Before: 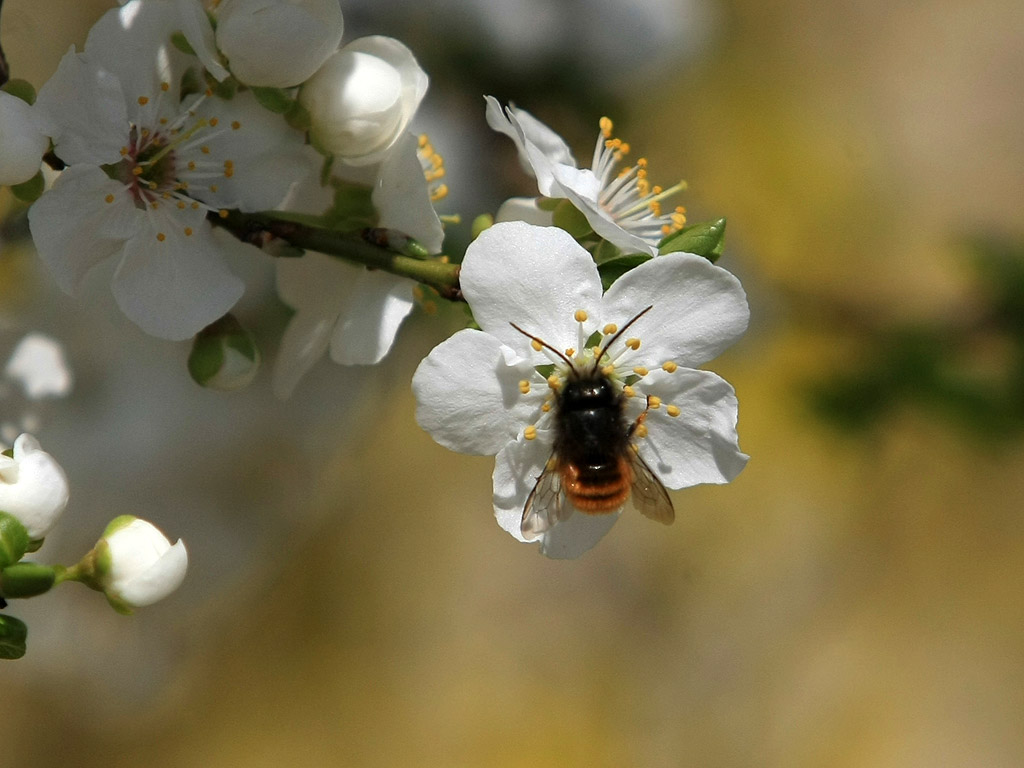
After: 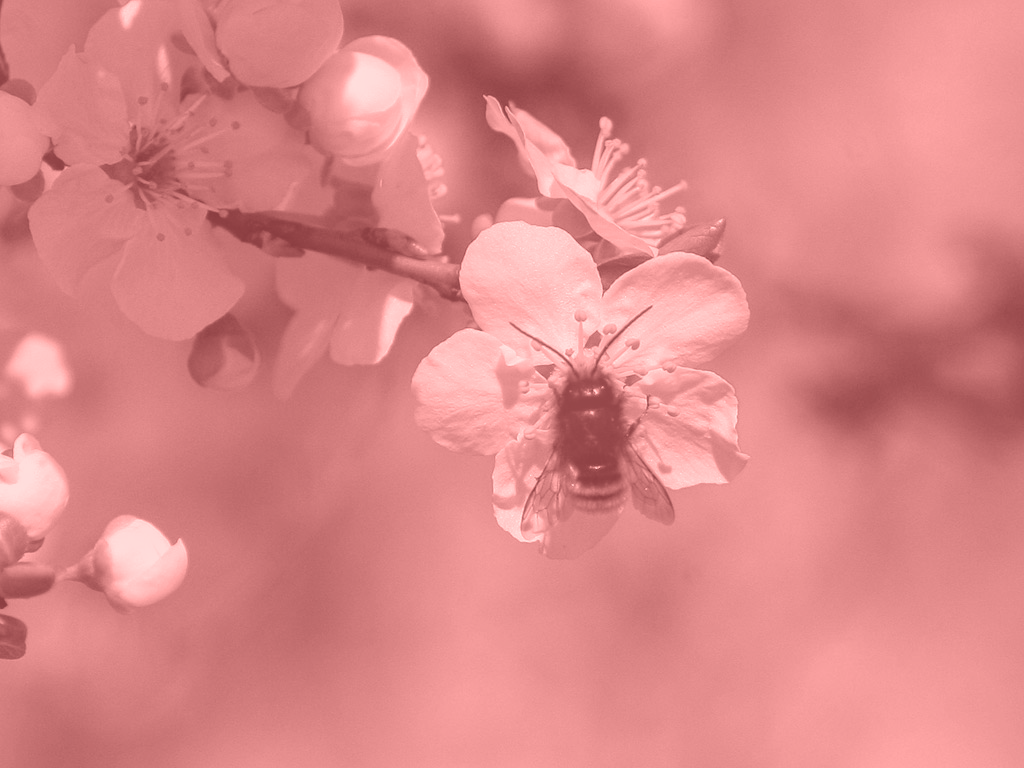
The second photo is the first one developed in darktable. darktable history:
local contrast: highlights 59%, detail 145%
colorize: saturation 51%, source mix 50.67%, lightness 50.67%
